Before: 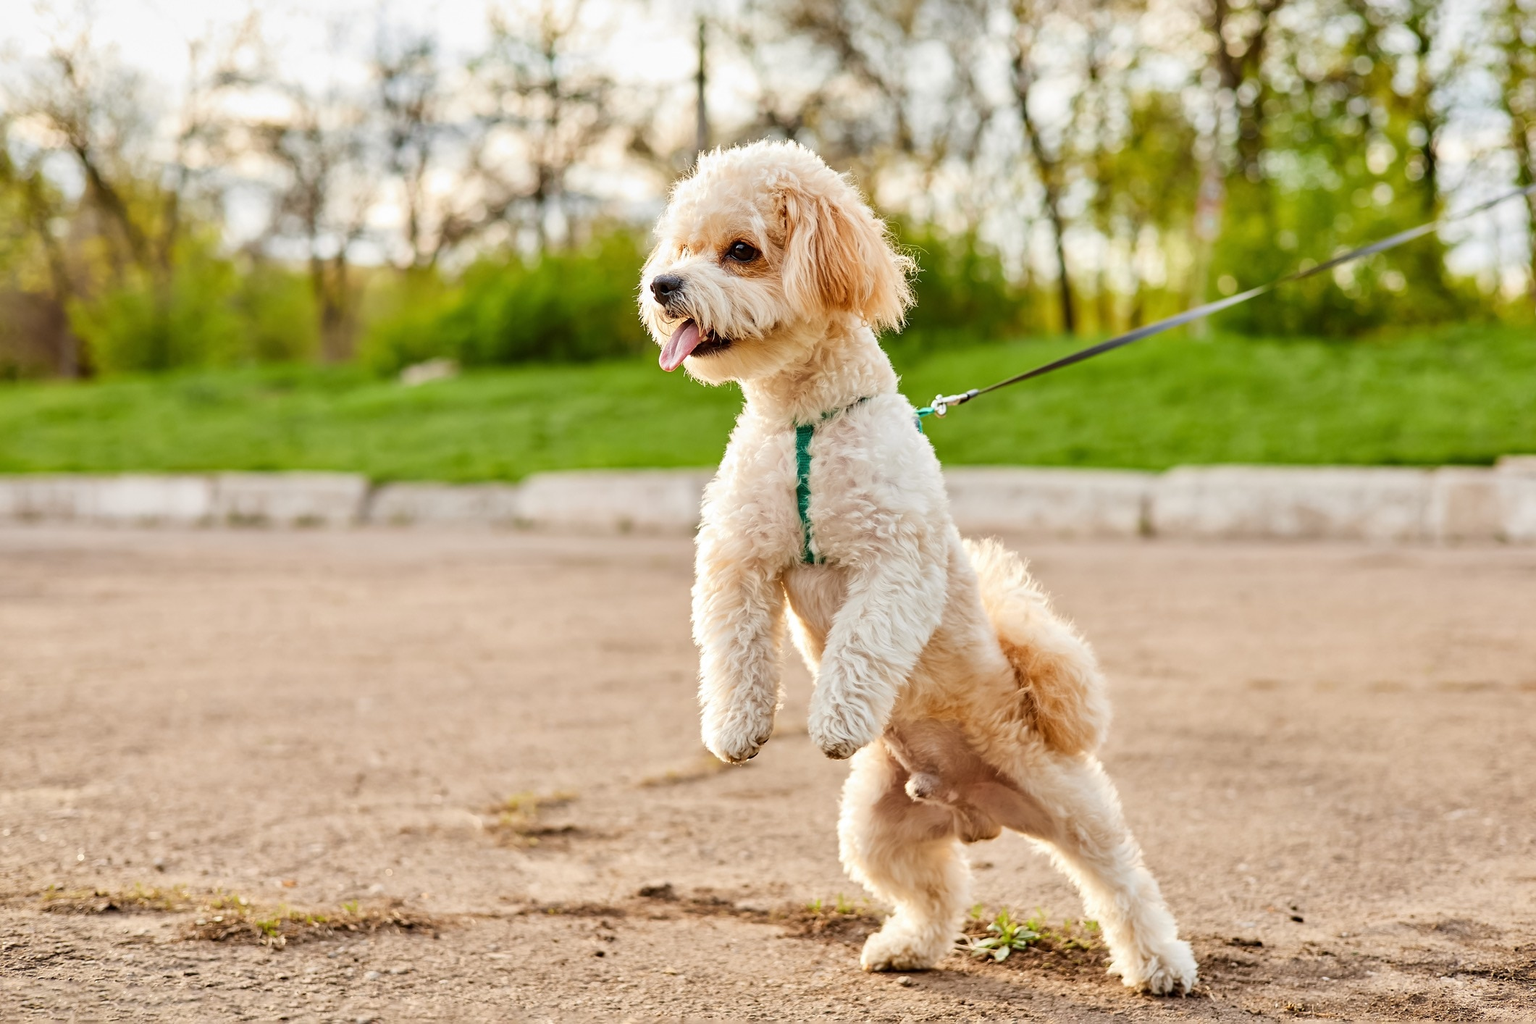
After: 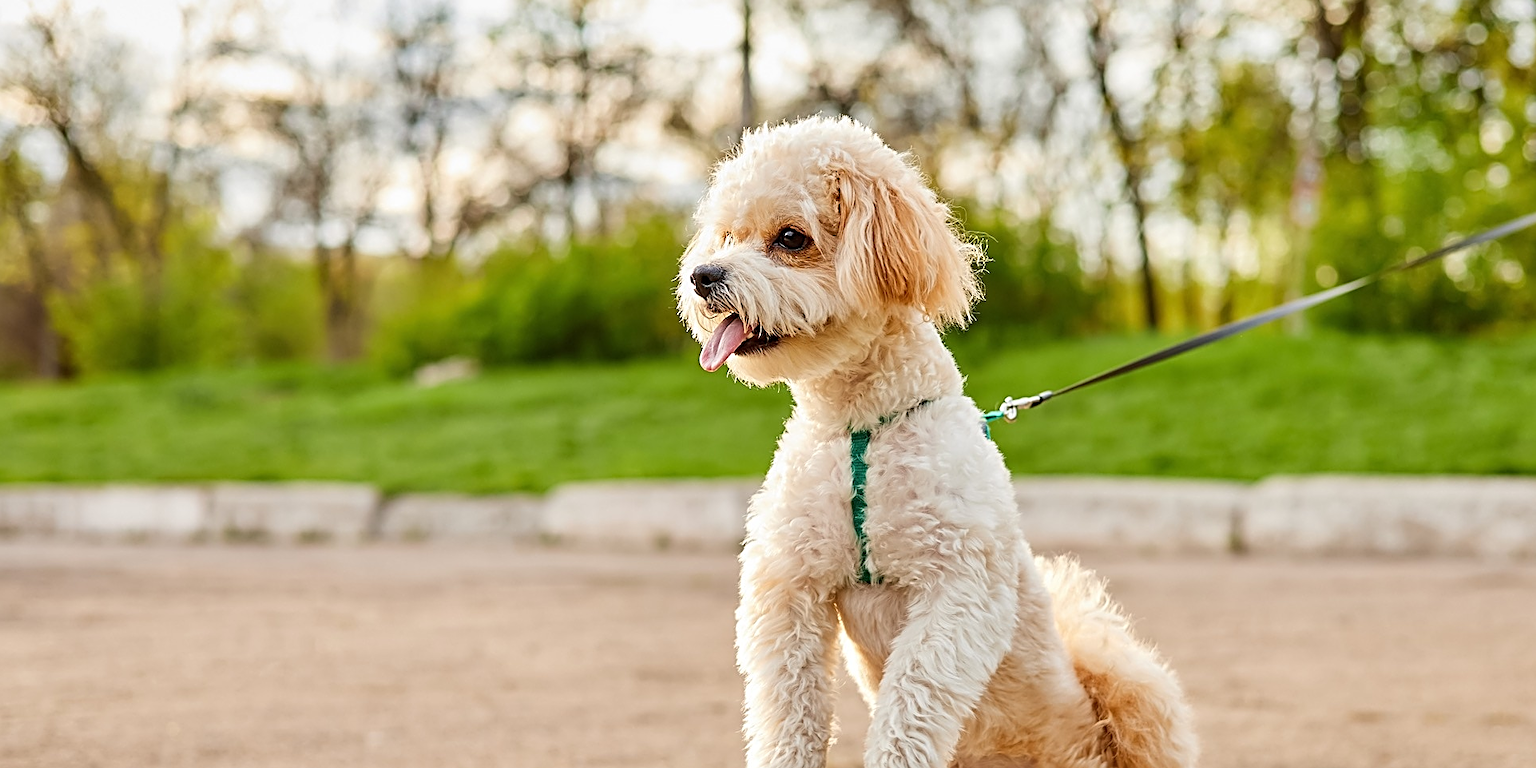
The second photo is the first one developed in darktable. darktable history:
sharpen: radius 2.53, amount 0.631
crop: left 1.624%, top 3.425%, right 7.674%, bottom 28.505%
